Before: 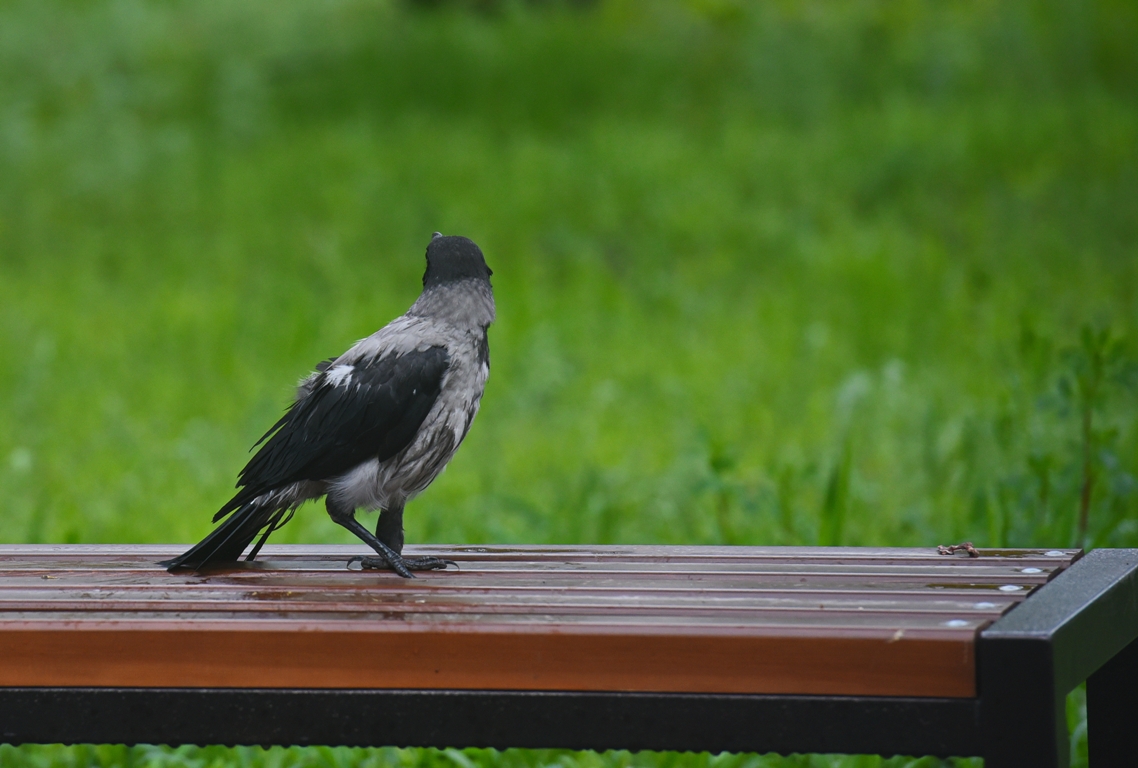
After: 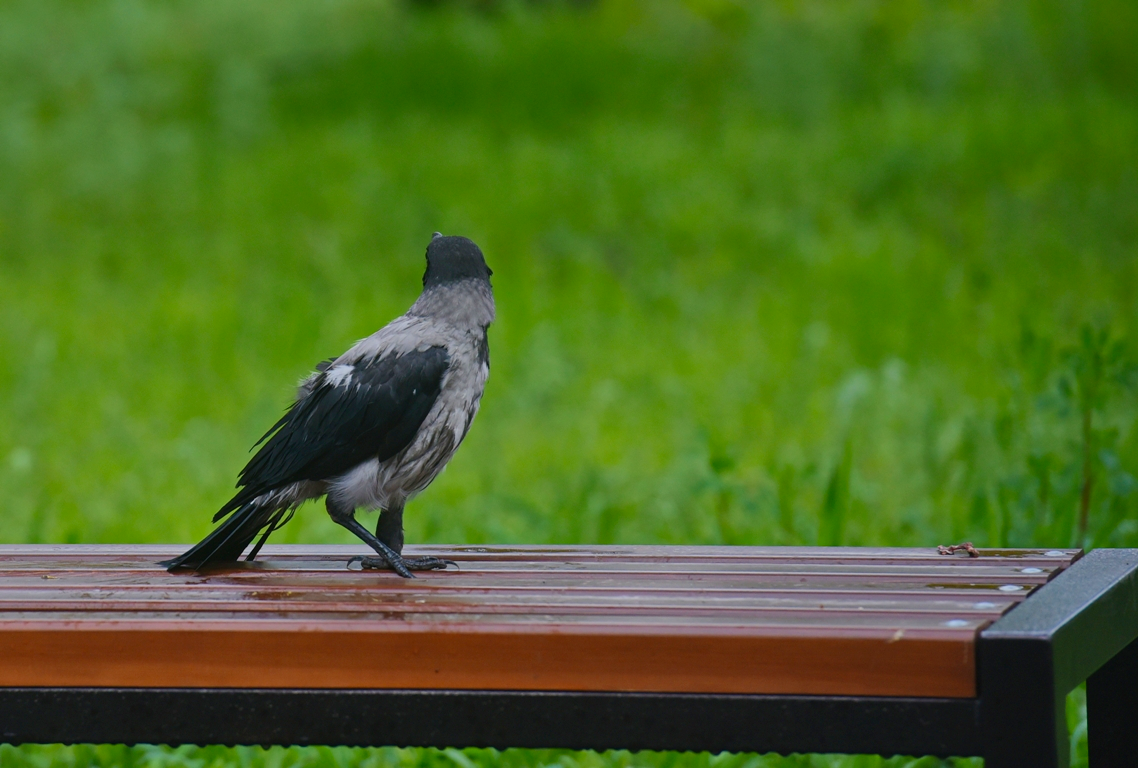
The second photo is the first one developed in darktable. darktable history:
filmic rgb: black relative exposure -16 EV, threshold -0.33 EV, transition 3.19 EV, structure ↔ texture 100%, target black luminance 0%, hardness 7.57, latitude 72.96%, contrast 0.908, highlights saturation mix 10%, shadows ↔ highlights balance -0.38%, add noise in highlights 0, preserve chrominance no, color science v4 (2020), iterations of high-quality reconstruction 10, enable highlight reconstruction true
velvia: on, module defaults
shadows and highlights: shadows 32, highlights -32, soften with gaussian
